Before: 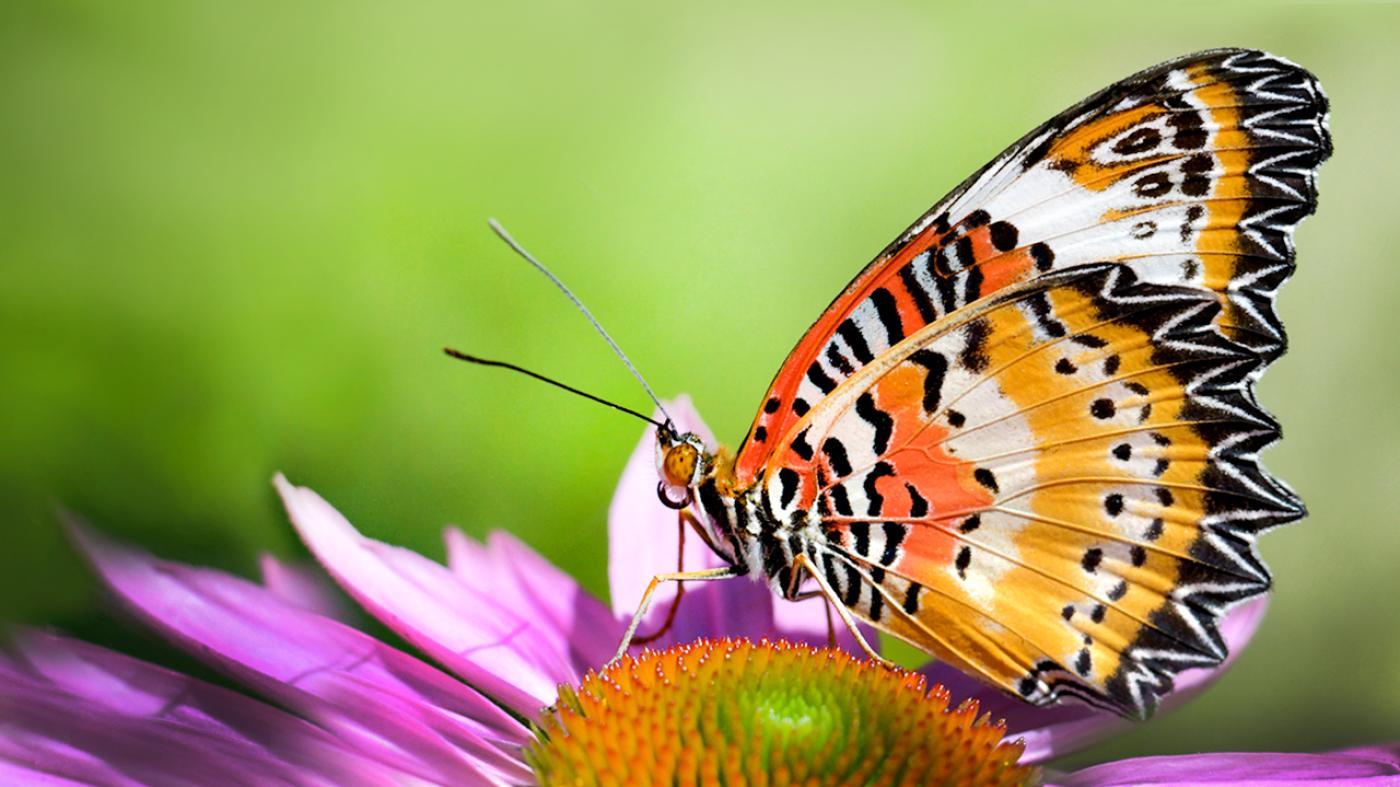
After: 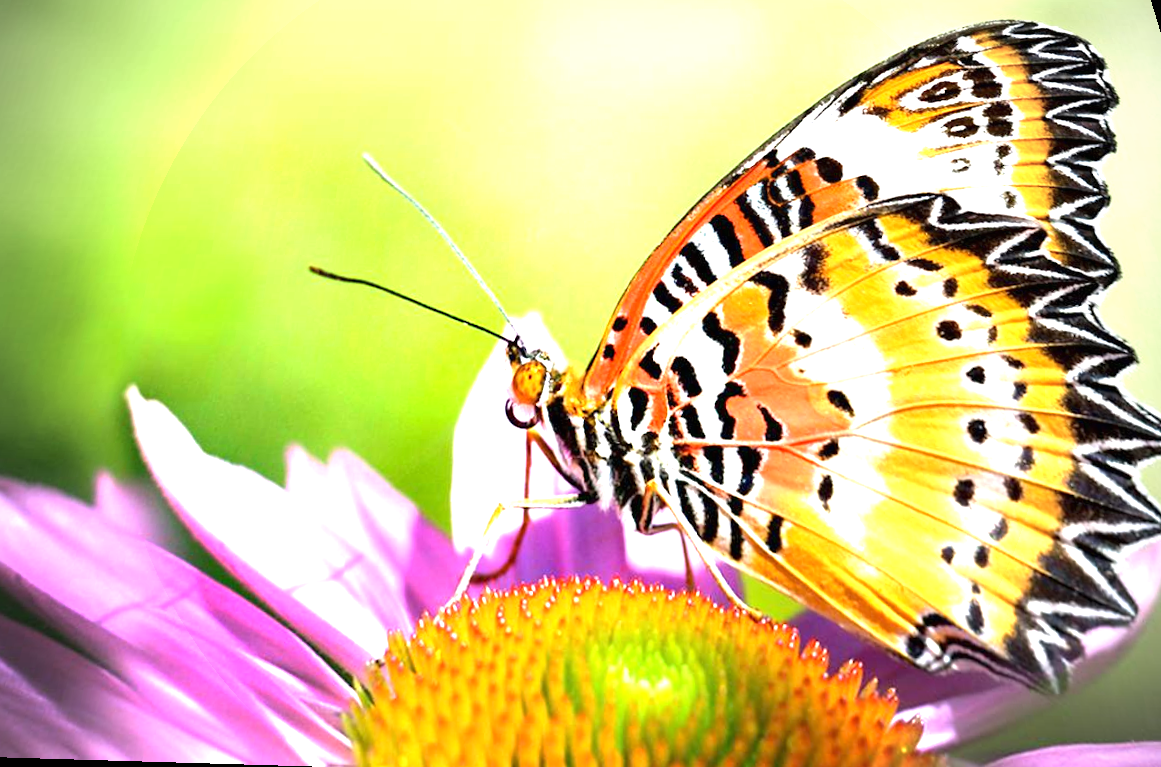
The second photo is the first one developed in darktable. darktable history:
exposure: black level correction 0, exposure 1.35 EV, compensate exposure bias true, compensate highlight preservation false
vignetting: unbound false
rotate and perspective: rotation 0.72°, lens shift (vertical) -0.352, lens shift (horizontal) -0.051, crop left 0.152, crop right 0.859, crop top 0.019, crop bottom 0.964
